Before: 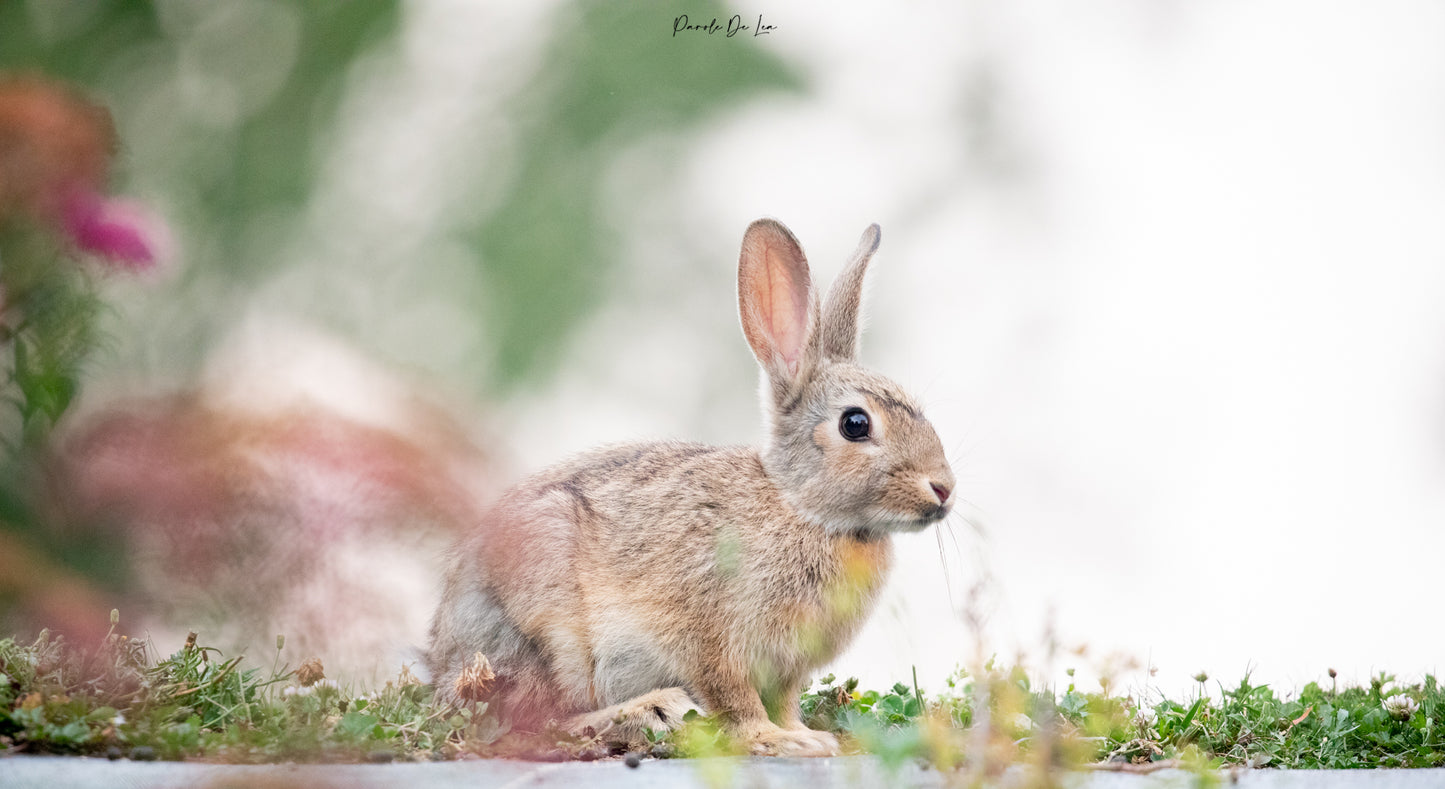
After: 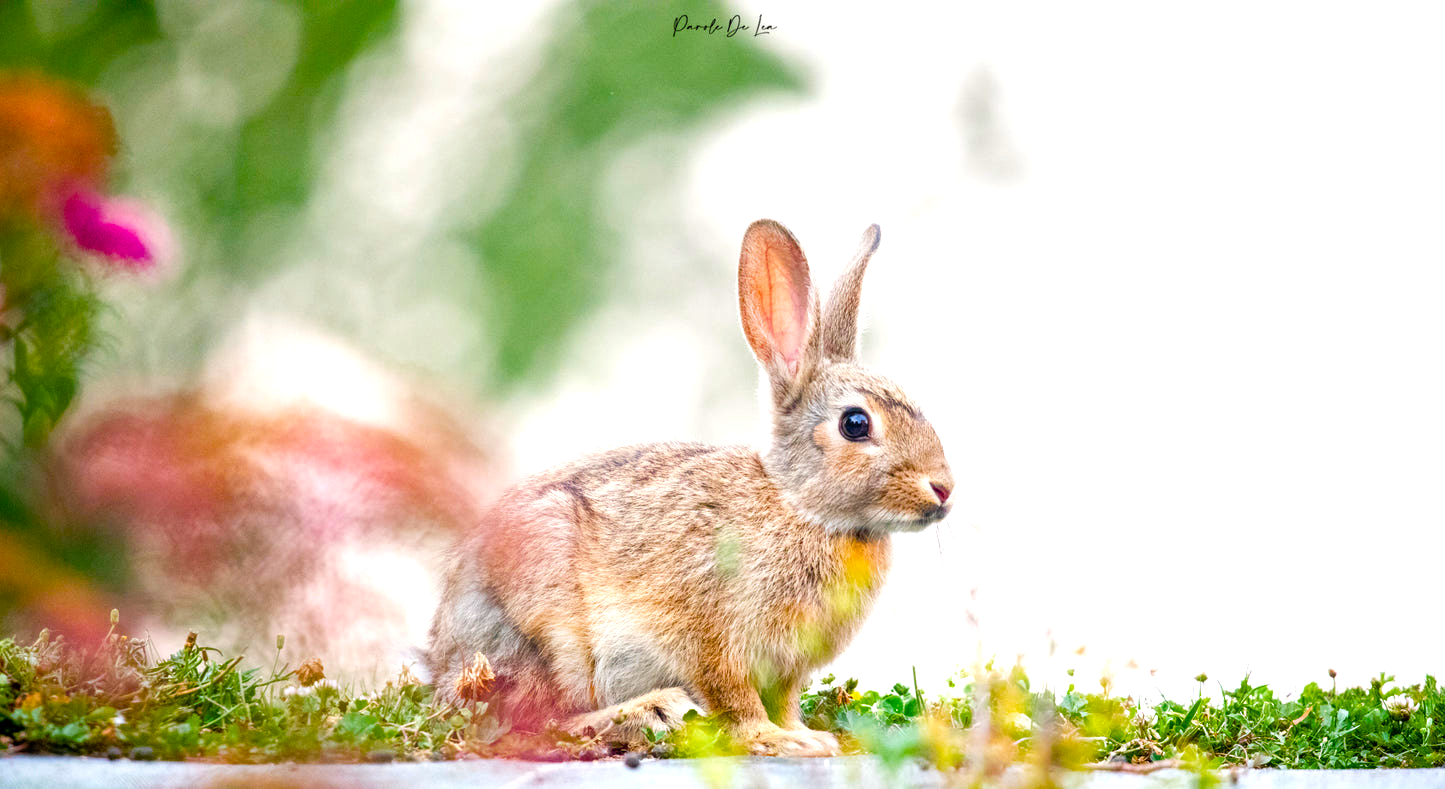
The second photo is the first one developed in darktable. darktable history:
local contrast: on, module defaults
color balance rgb: linear chroma grading › shadows 10%, linear chroma grading › highlights 10%, linear chroma grading › global chroma 15%, linear chroma grading › mid-tones 15%, perceptual saturation grading › global saturation 40%, perceptual saturation grading › highlights -25%, perceptual saturation grading › mid-tones 35%, perceptual saturation grading › shadows 35%, perceptual brilliance grading › global brilliance 11.29%, global vibrance 11.29%
